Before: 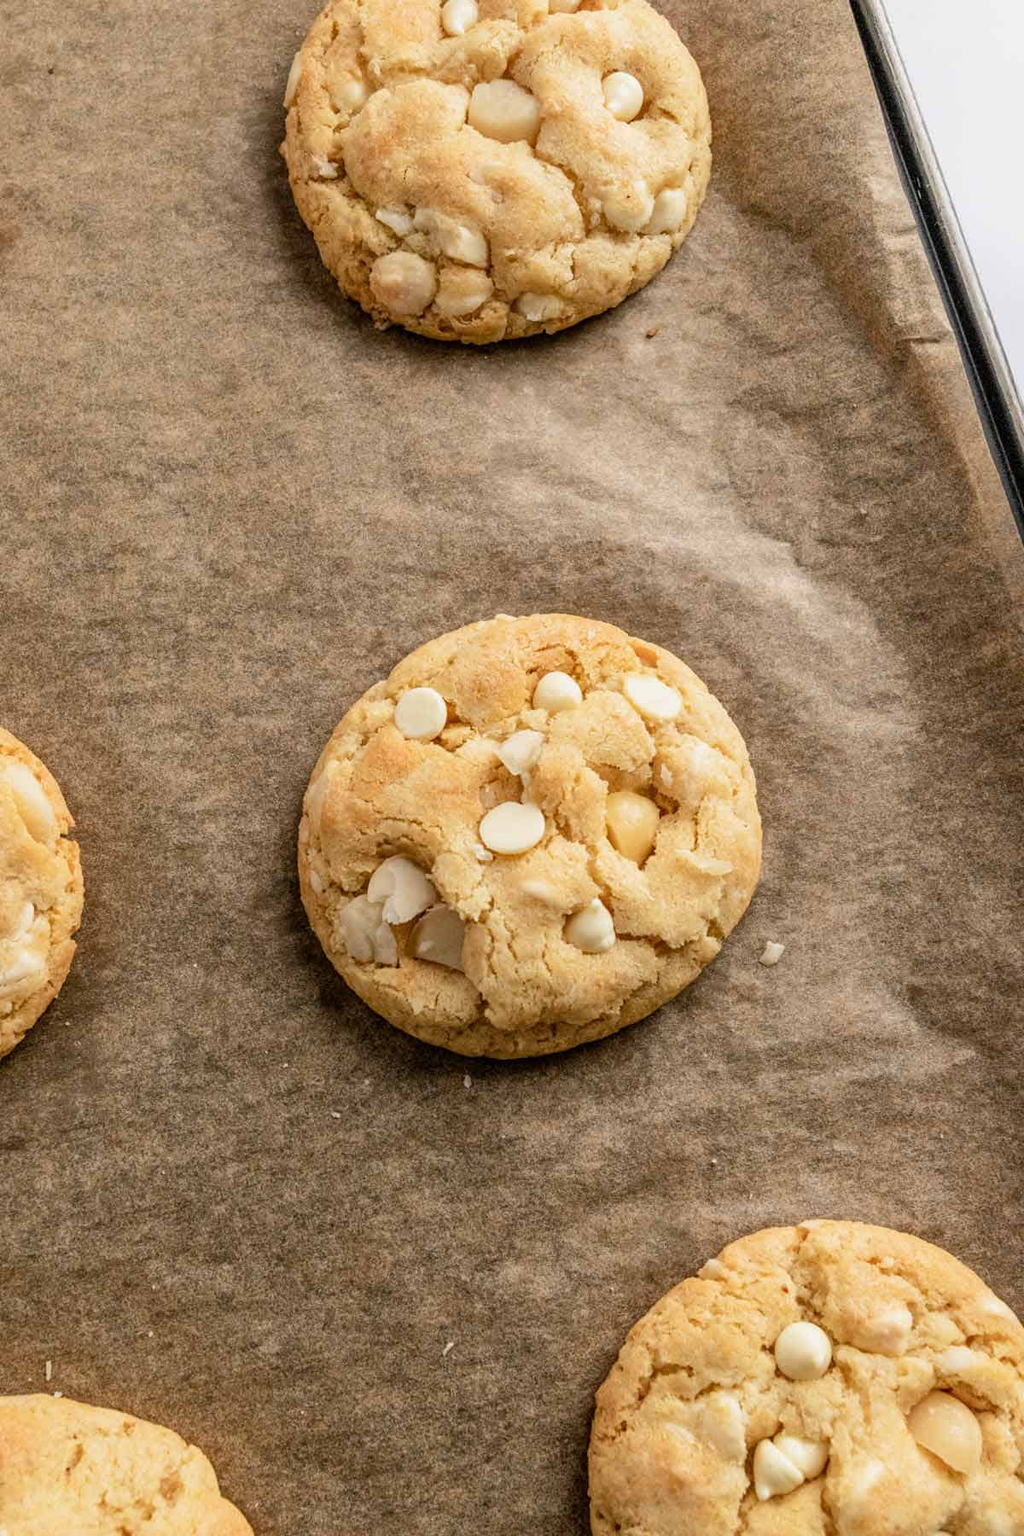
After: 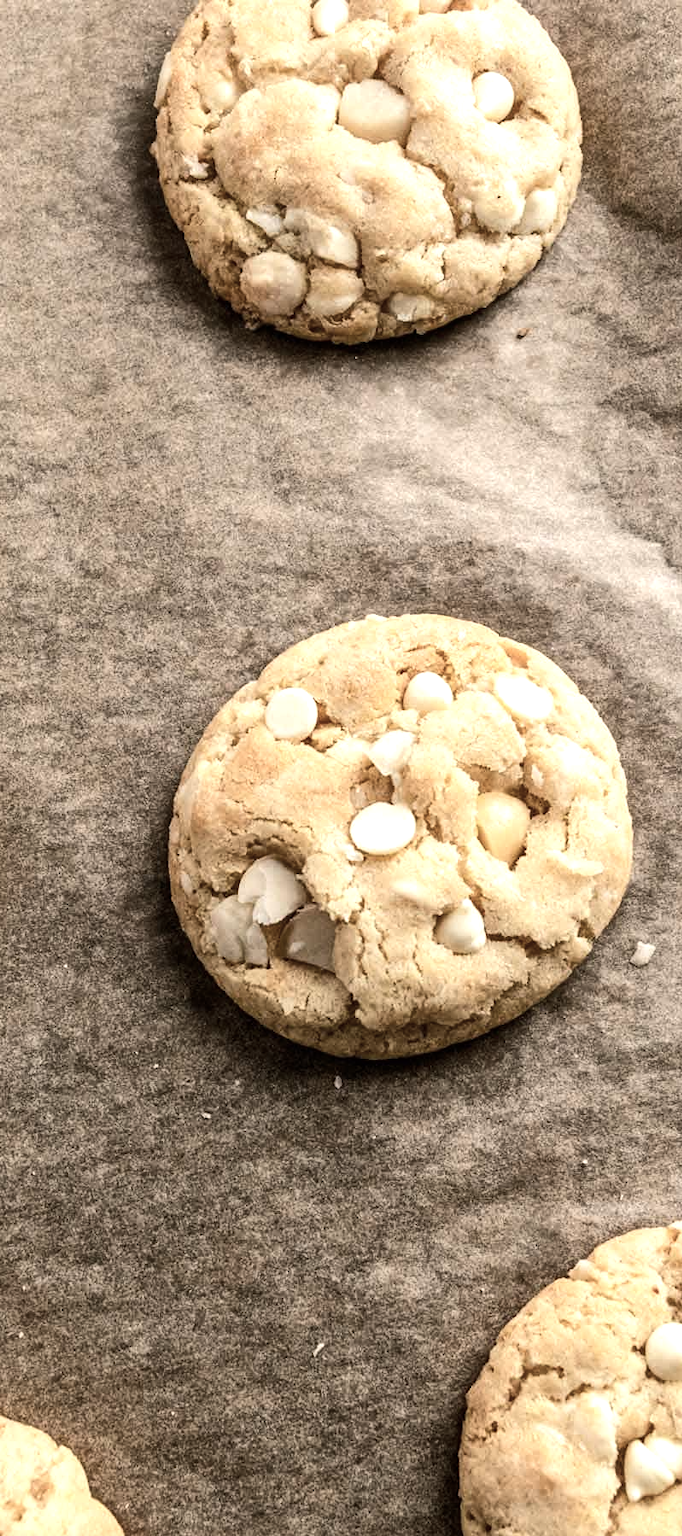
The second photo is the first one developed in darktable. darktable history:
crop and rotate: left 12.673%, right 20.66%
contrast brightness saturation: contrast 0.1, saturation -0.36
tone equalizer: -8 EV -0.75 EV, -7 EV -0.7 EV, -6 EV -0.6 EV, -5 EV -0.4 EV, -3 EV 0.4 EV, -2 EV 0.6 EV, -1 EV 0.7 EV, +0 EV 0.75 EV, edges refinement/feathering 500, mask exposure compensation -1.57 EV, preserve details no
